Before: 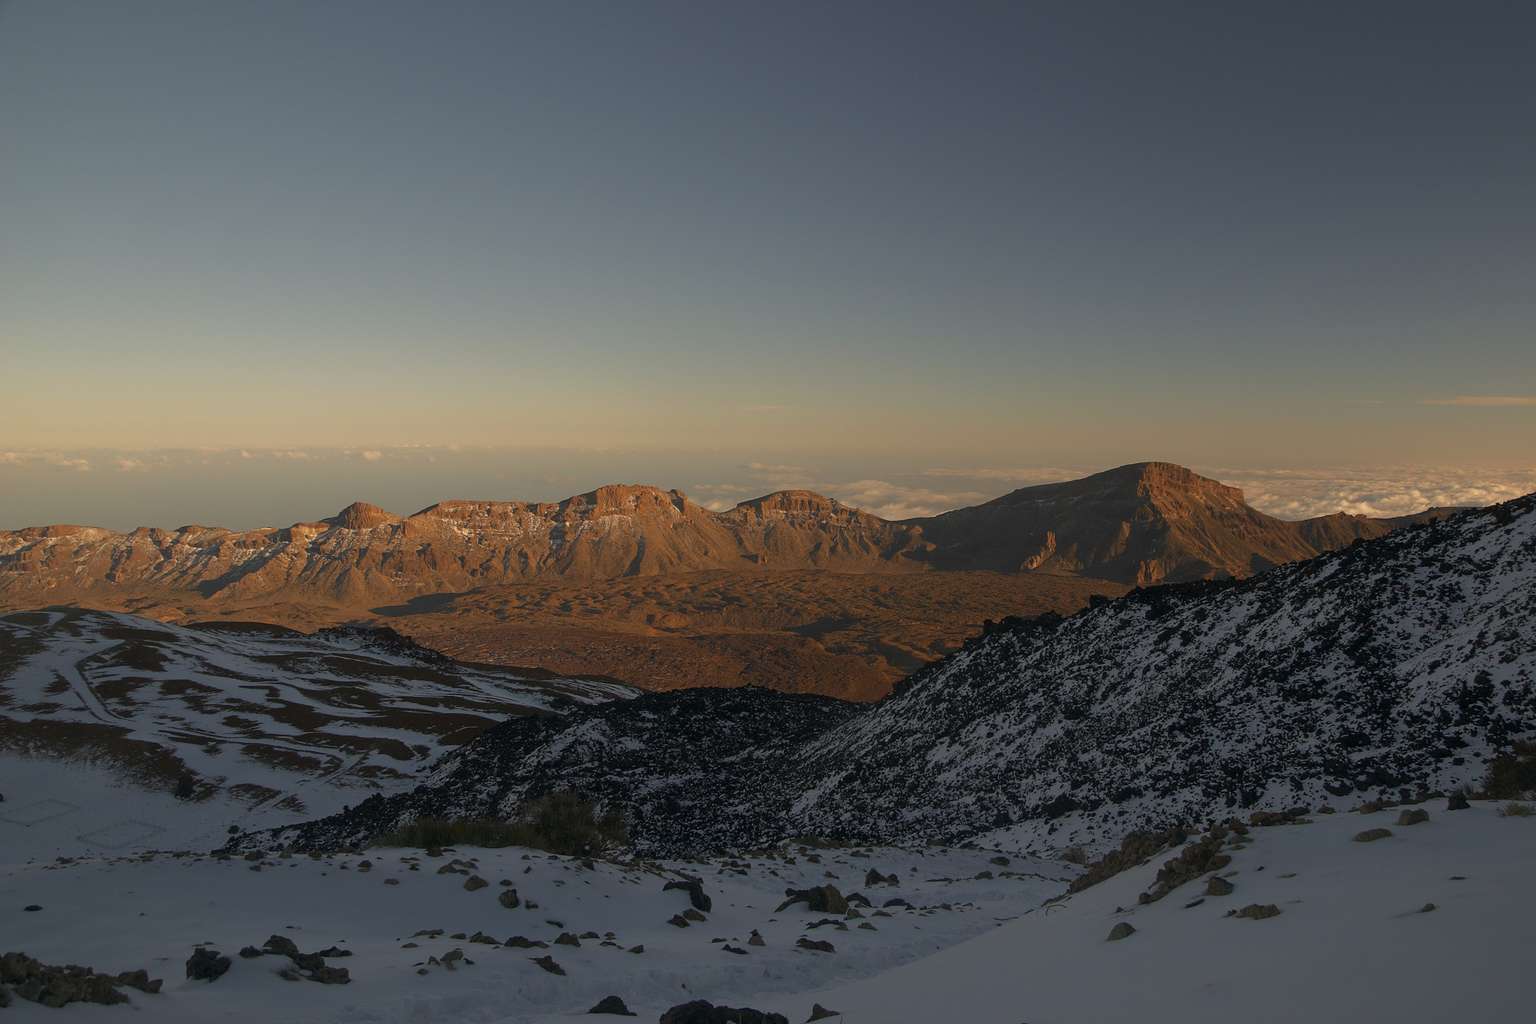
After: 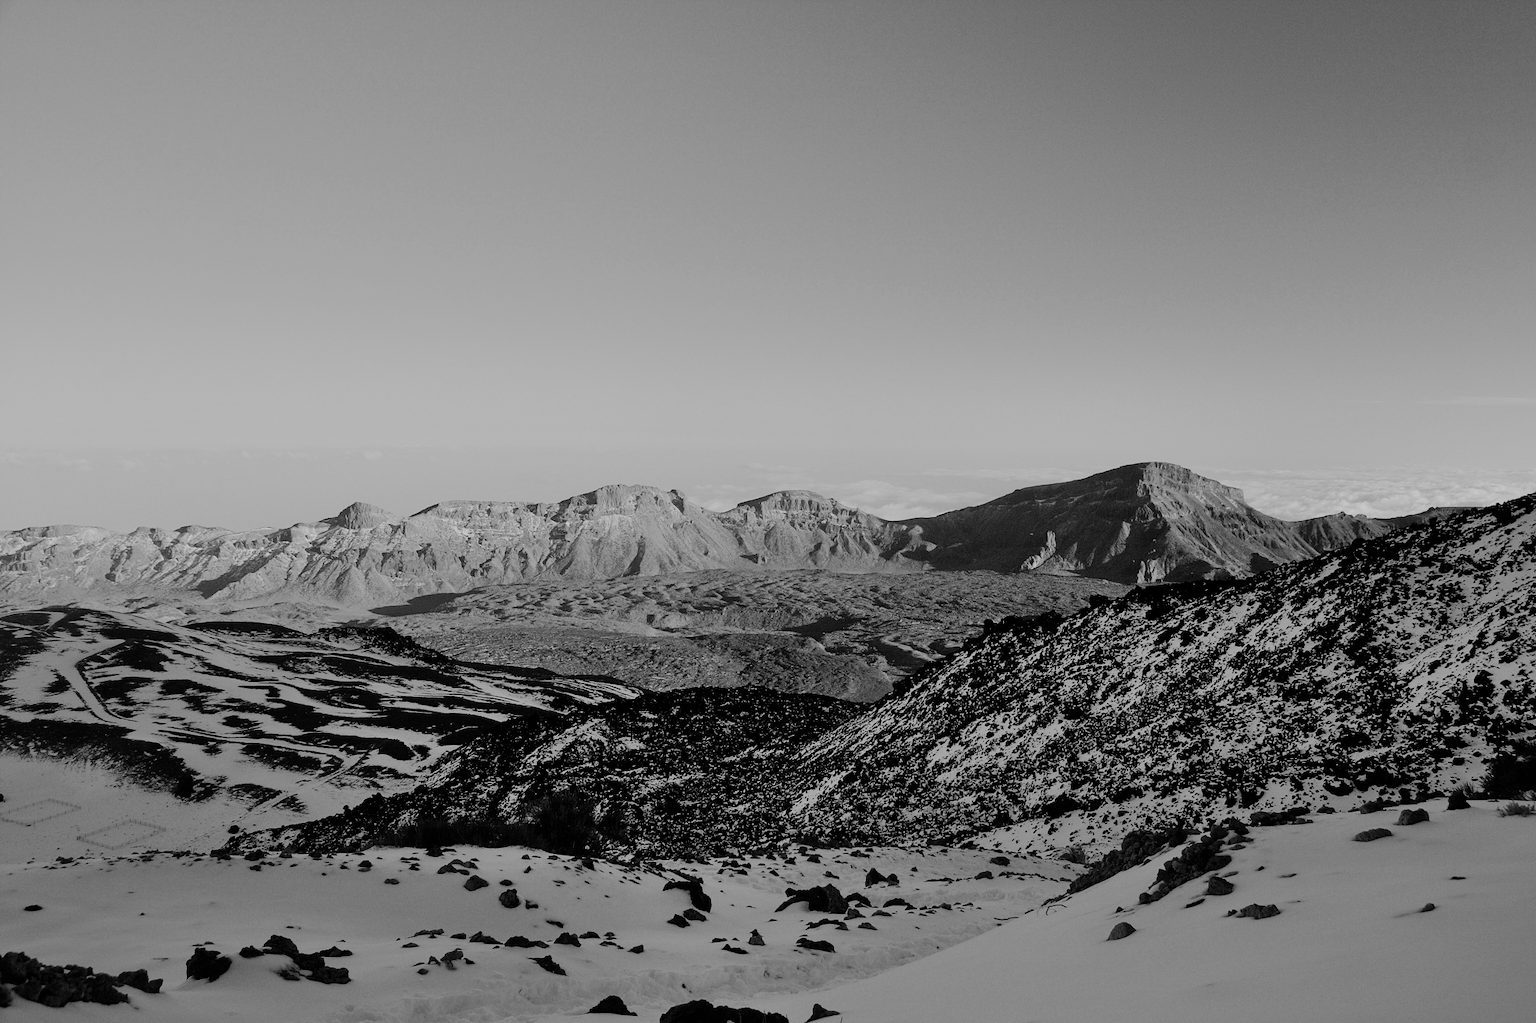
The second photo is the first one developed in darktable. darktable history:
local contrast: mode bilateral grid, contrast 15, coarseness 36, detail 106%, midtone range 0.2
contrast brightness saturation: saturation -0.998
color balance rgb: shadows lift › luminance -21.4%, shadows lift › chroma 8.987%, shadows lift › hue 285.6°, highlights gain › chroma 1.128%, highlights gain › hue 60.12°, perceptual saturation grading › global saturation 0.882%, perceptual saturation grading › highlights -34.267%, perceptual saturation grading › mid-tones 15.09%, perceptual saturation grading › shadows 48.721%, global vibrance 20%
shadows and highlights: soften with gaussian
exposure: exposure 0.2 EV, compensate highlight preservation false
tone equalizer: -7 EV 0.15 EV, -6 EV 0.566 EV, -5 EV 1.18 EV, -4 EV 1.32 EV, -3 EV 1.17 EV, -2 EV 0.6 EV, -1 EV 0.146 EV, edges refinement/feathering 500, mask exposure compensation -1.57 EV, preserve details no
filmic rgb: black relative exposure -7.65 EV, white relative exposure 4.56 EV, hardness 3.61
